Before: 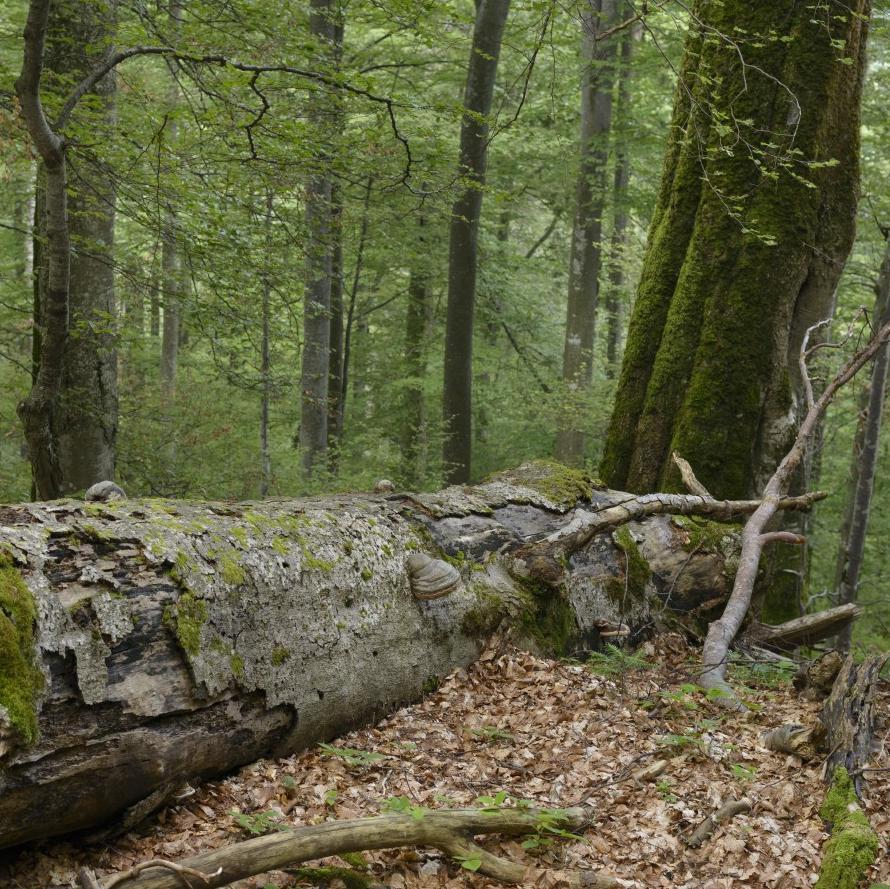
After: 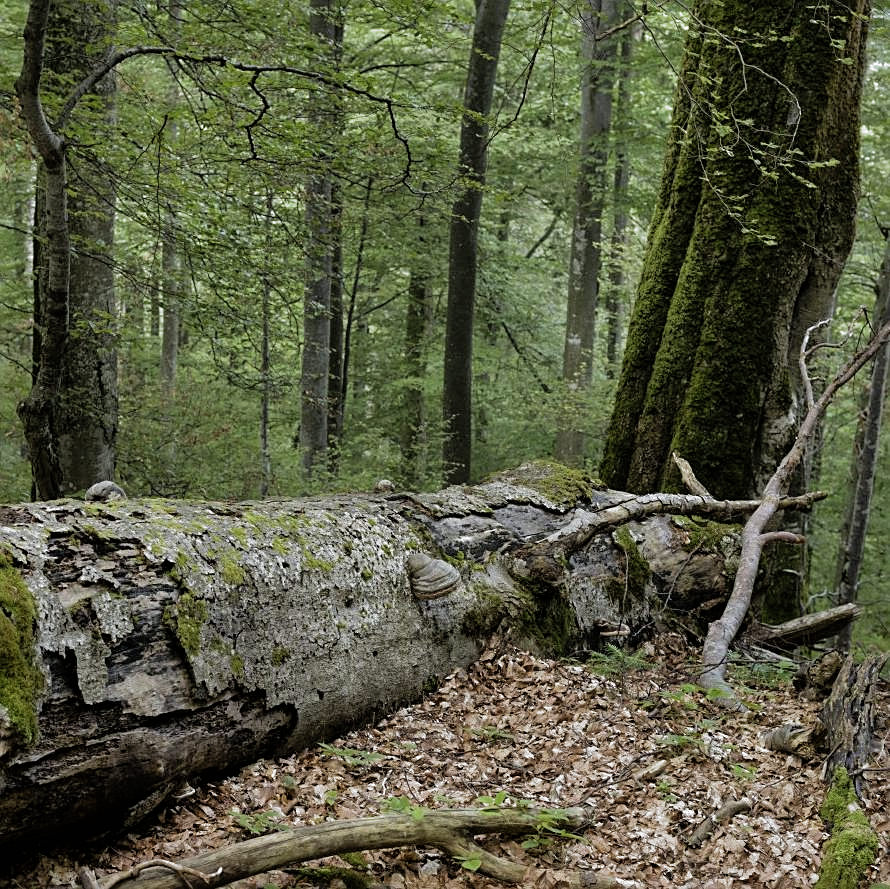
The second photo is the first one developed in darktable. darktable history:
white balance: red 0.98, blue 1.034
sharpen: on, module defaults
shadows and highlights: on, module defaults
filmic rgb: black relative exposure -8.2 EV, white relative exposure 2.2 EV, threshold 3 EV, hardness 7.11, latitude 75%, contrast 1.325, highlights saturation mix -2%, shadows ↔ highlights balance 30%, preserve chrominance RGB euclidean norm, color science v5 (2021), contrast in shadows safe, contrast in highlights safe, enable highlight reconstruction true
